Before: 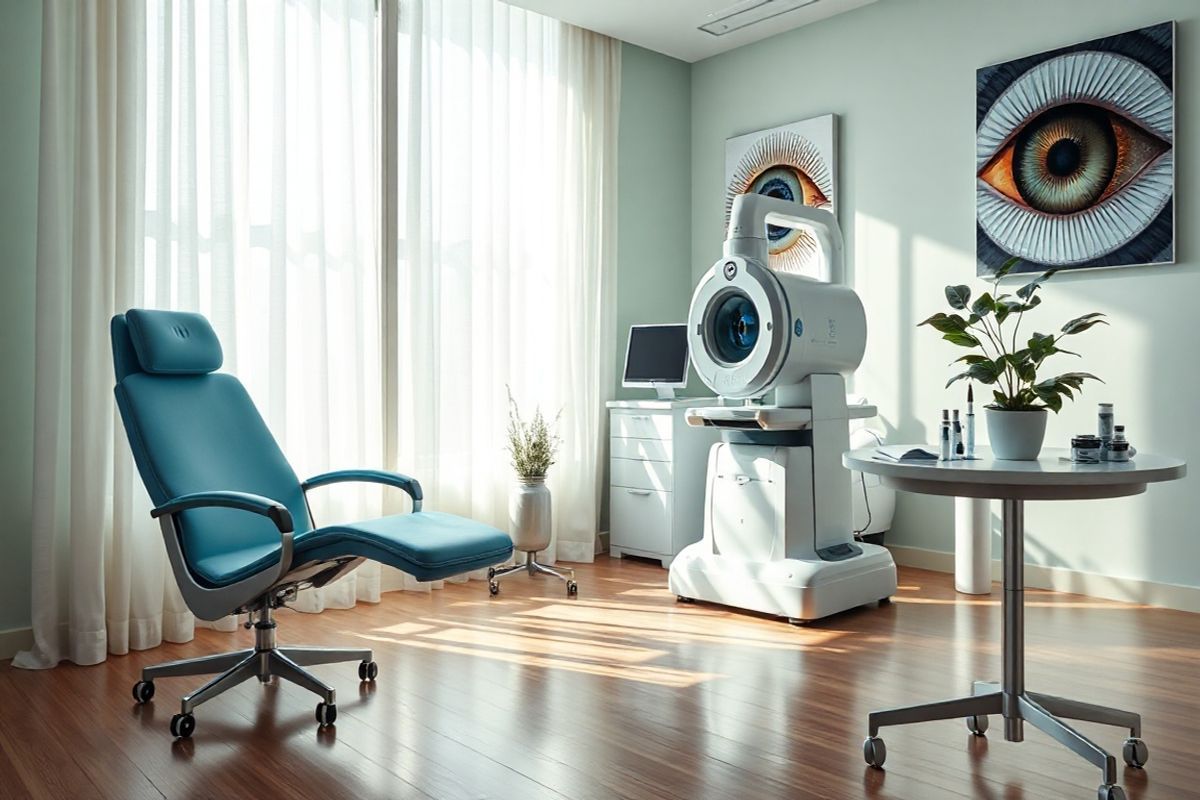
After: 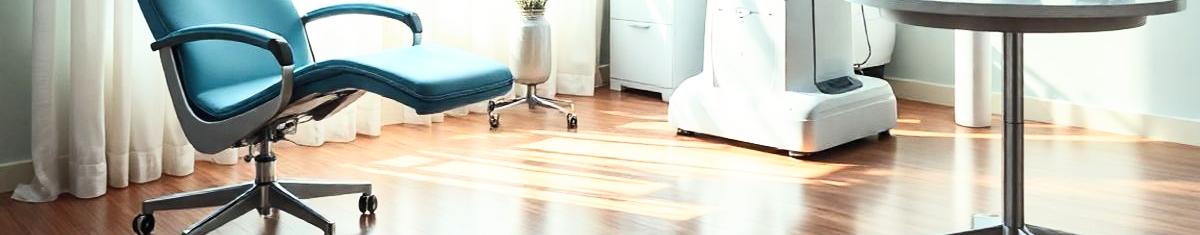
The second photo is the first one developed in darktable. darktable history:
crop and rotate: top 58.624%, bottom 11.945%
base curve: curves: ch0 [(0, 0) (0.688, 0.865) (1, 1)], preserve colors none
tone curve: curves: ch0 [(0, 0) (0.003, 0.017) (0.011, 0.018) (0.025, 0.03) (0.044, 0.051) (0.069, 0.075) (0.1, 0.104) (0.136, 0.138) (0.177, 0.183) (0.224, 0.237) (0.277, 0.294) (0.335, 0.361) (0.399, 0.446) (0.468, 0.552) (0.543, 0.66) (0.623, 0.753) (0.709, 0.843) (0.801, 0.912) (0.898, 0.962) (1, 1)], color space Lab, independent channels, preserve colors none
